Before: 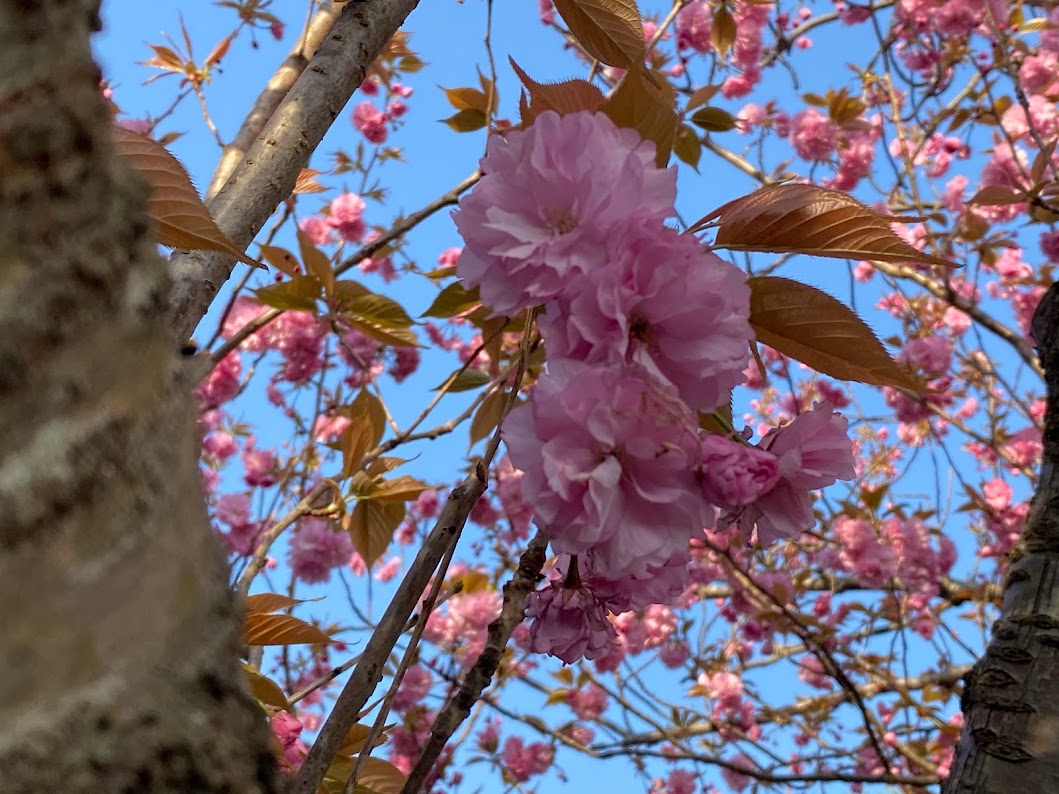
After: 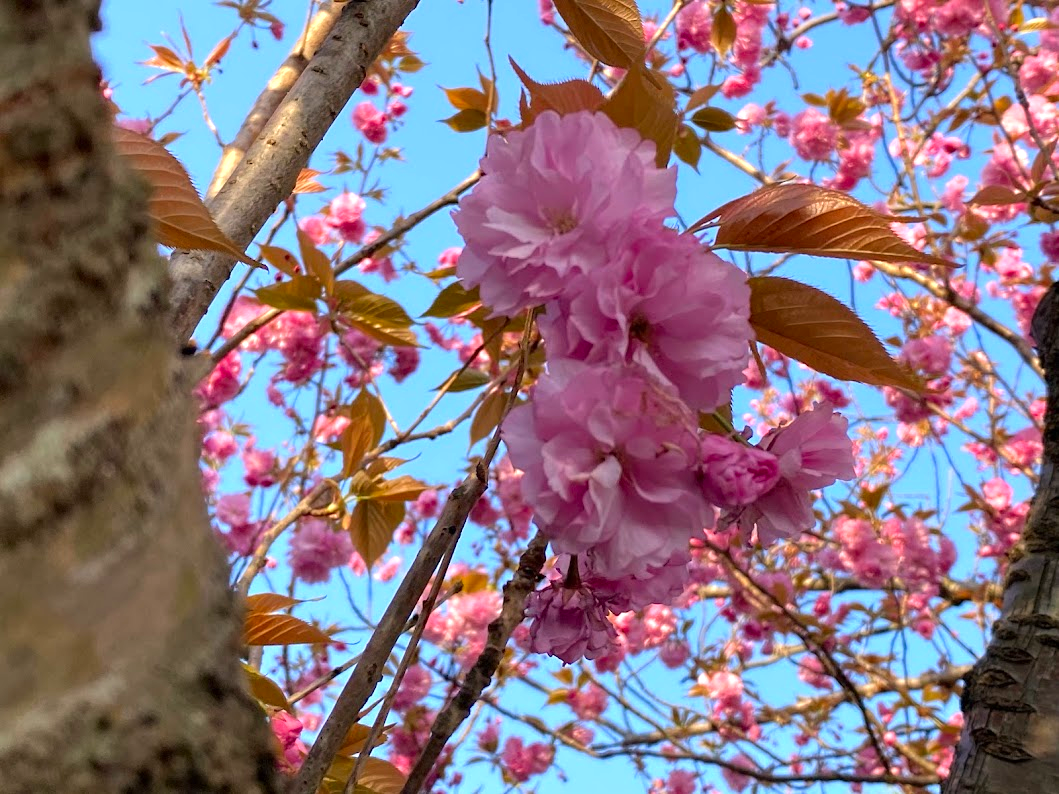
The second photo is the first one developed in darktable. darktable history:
exposure: exposure 0.515 EV, compensate highlight preservation false
color correction: highlights a* 3.22, highlights b* 1.93, saturation 1.19
